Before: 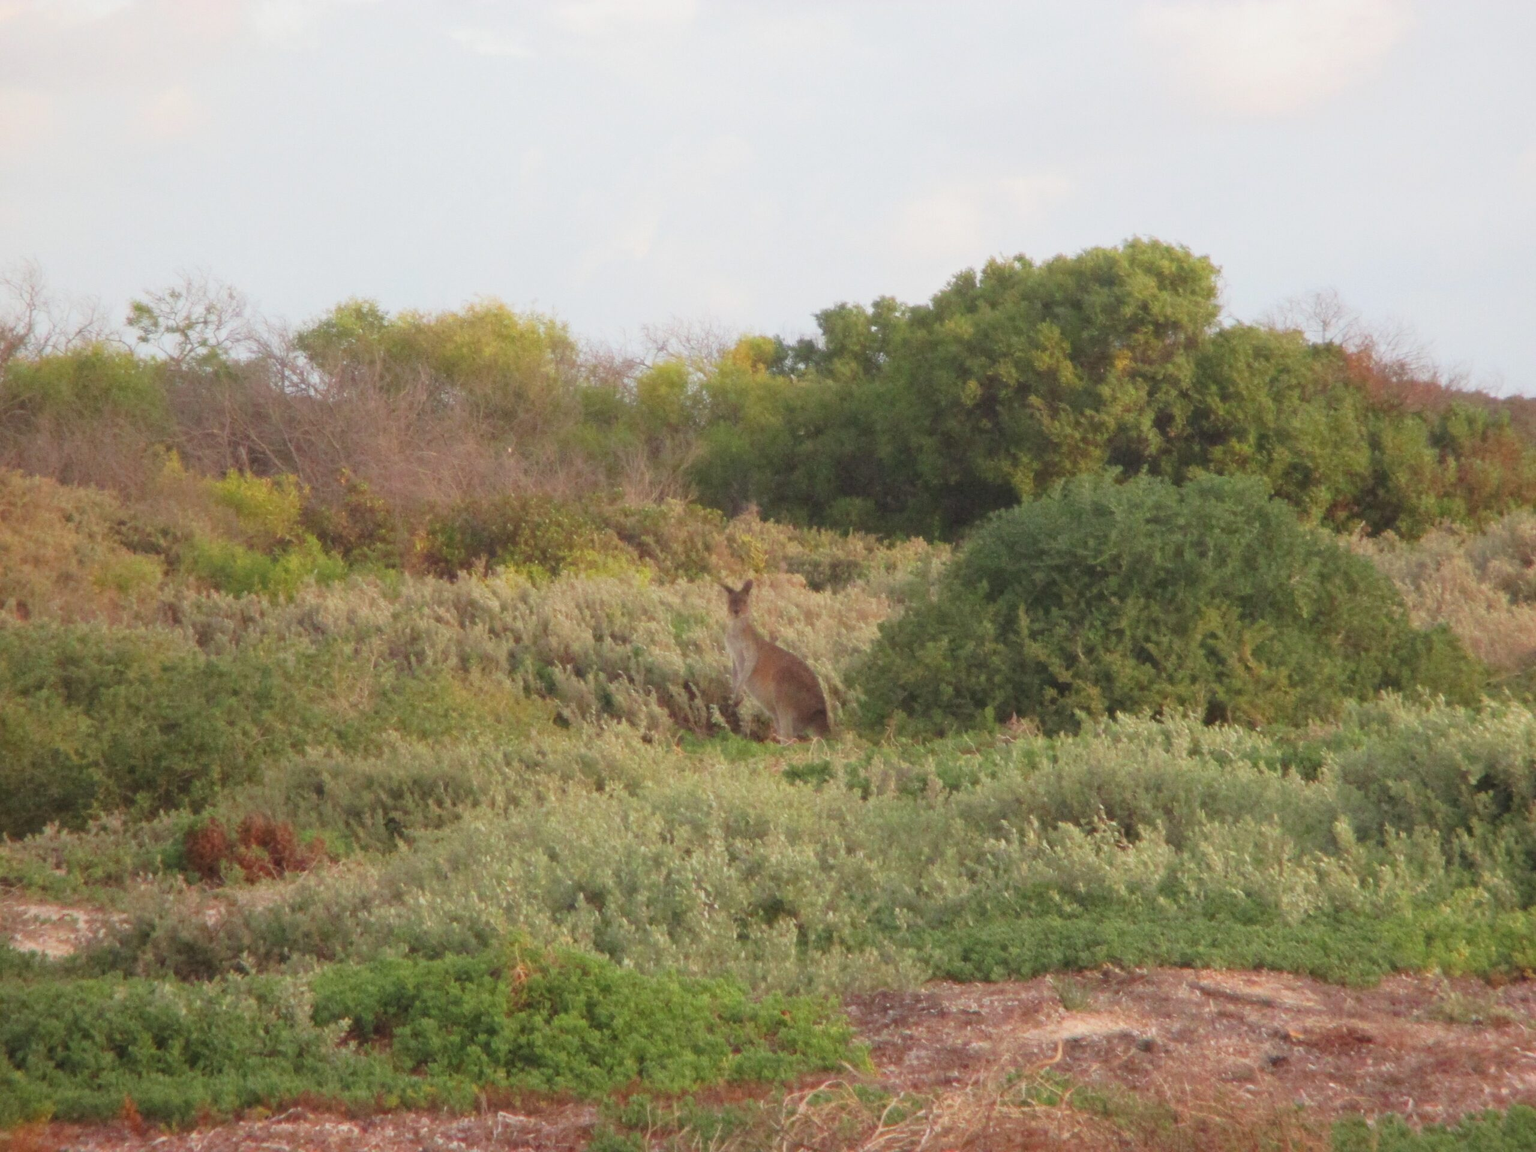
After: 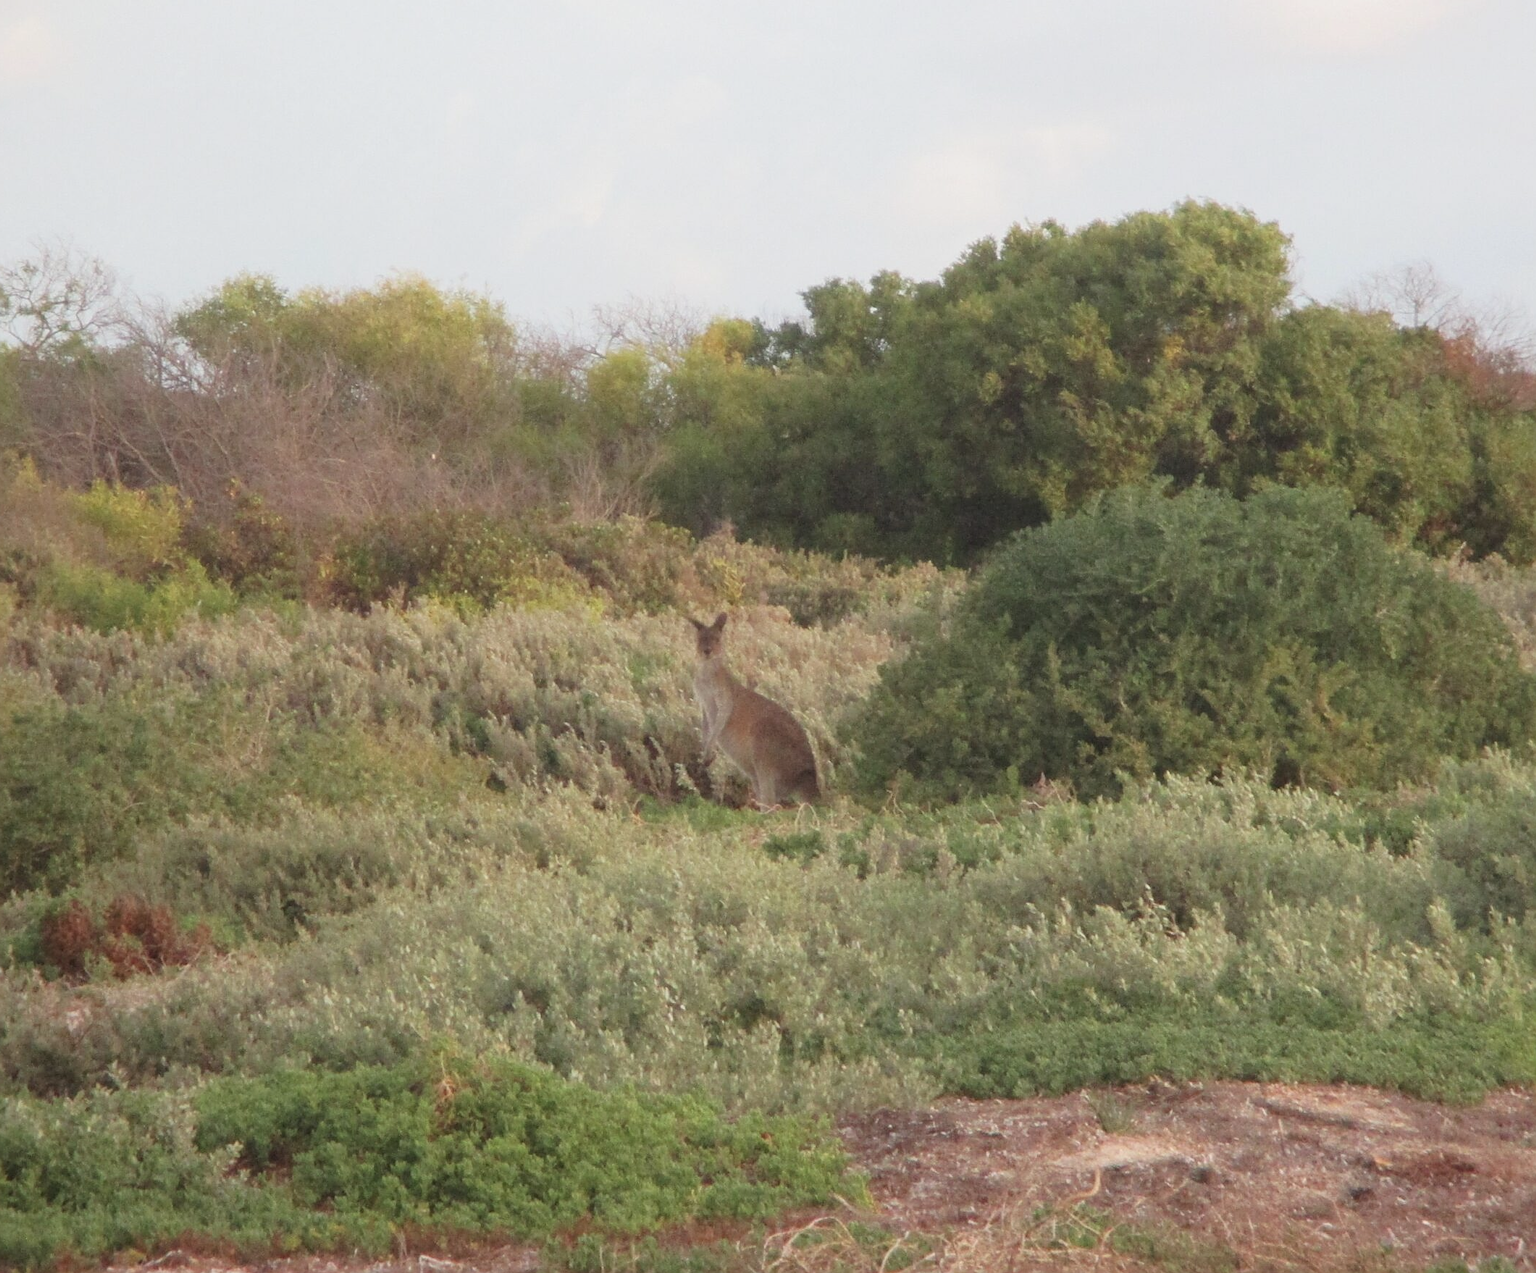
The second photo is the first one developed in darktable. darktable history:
crop: left 9.807%, top 6.259%, right 7.334%, bottom 2.177%
sharpen: on, module defaults
color correction: saturation 0.8
